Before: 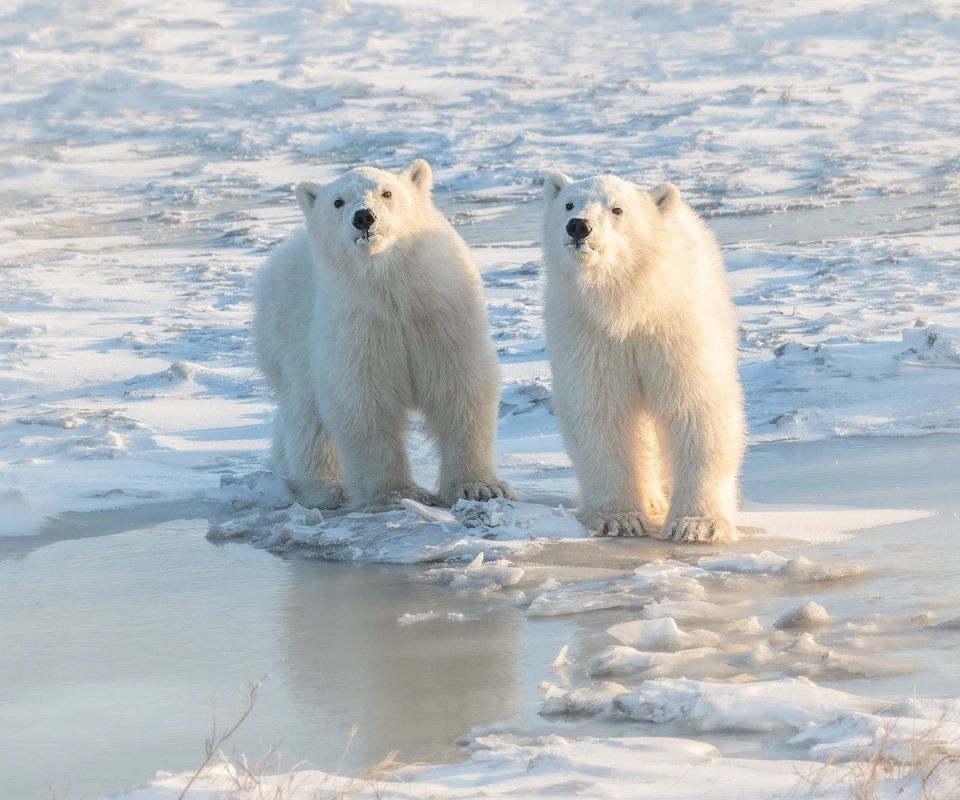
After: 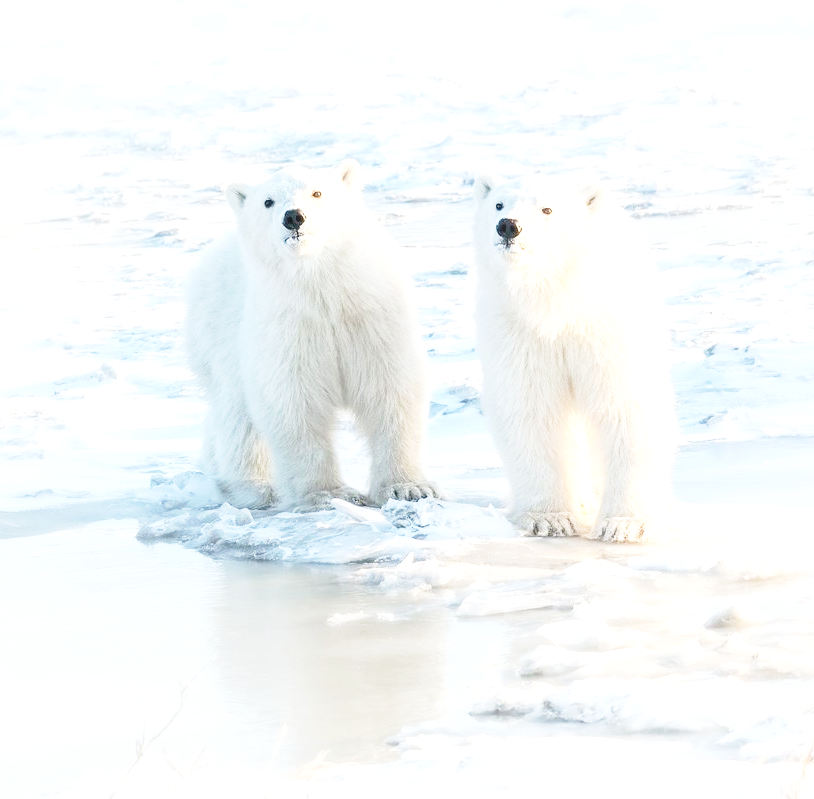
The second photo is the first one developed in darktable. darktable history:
crop: left 7.339%, right 7.795%
base curve: curves: ch0 [(0, 0) (0.028, 0.03) (0.121, 0.232) (0.46, 0.748) (0.859, 0.968) (1, 1)], preserve colors none
exposure: black level correction 0, exposure 1.001 EV, compensate highlight preservation false
